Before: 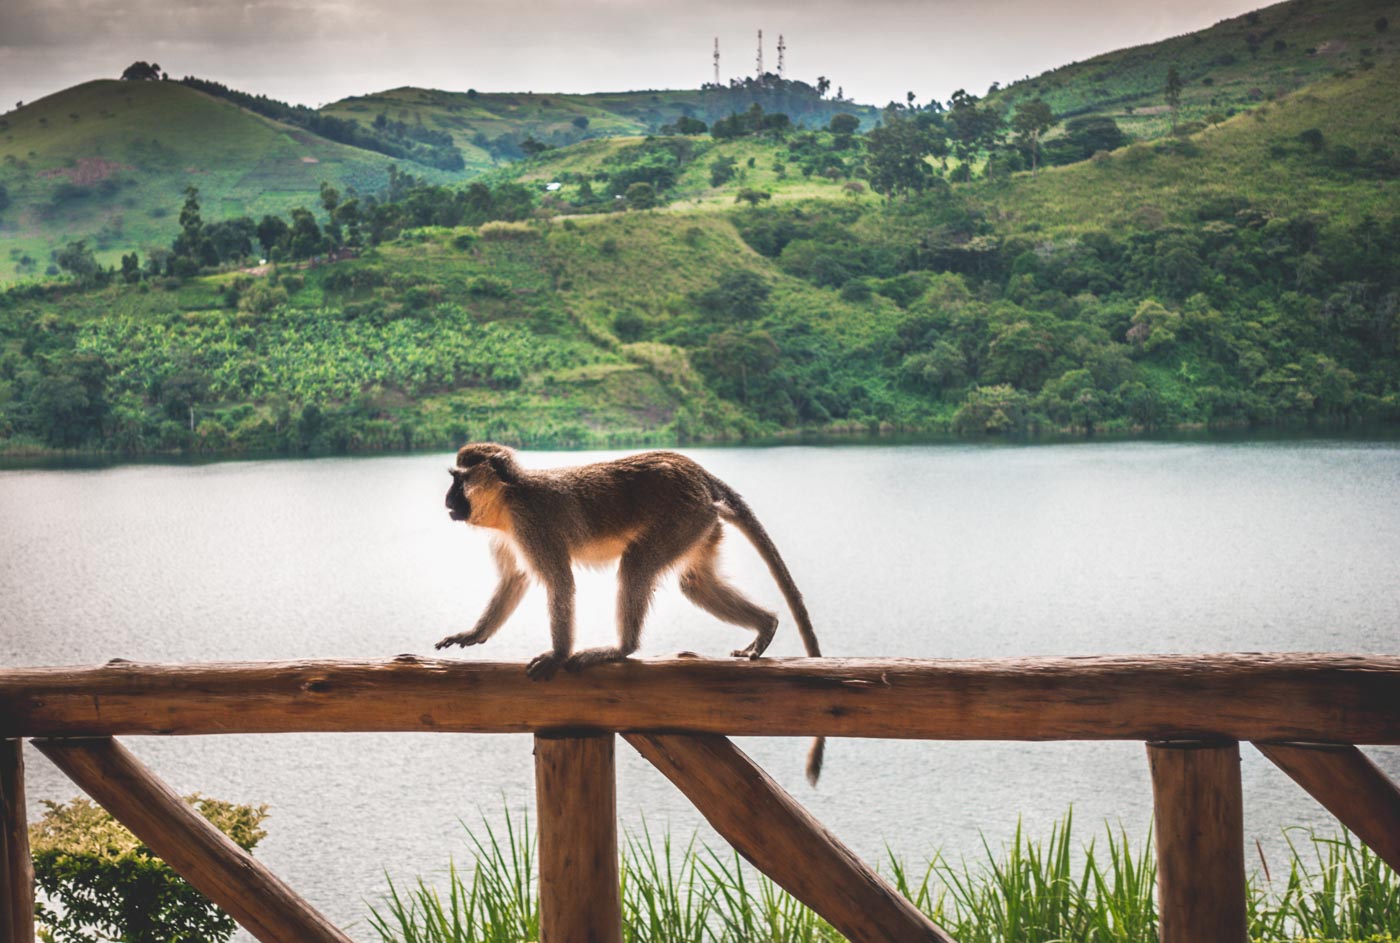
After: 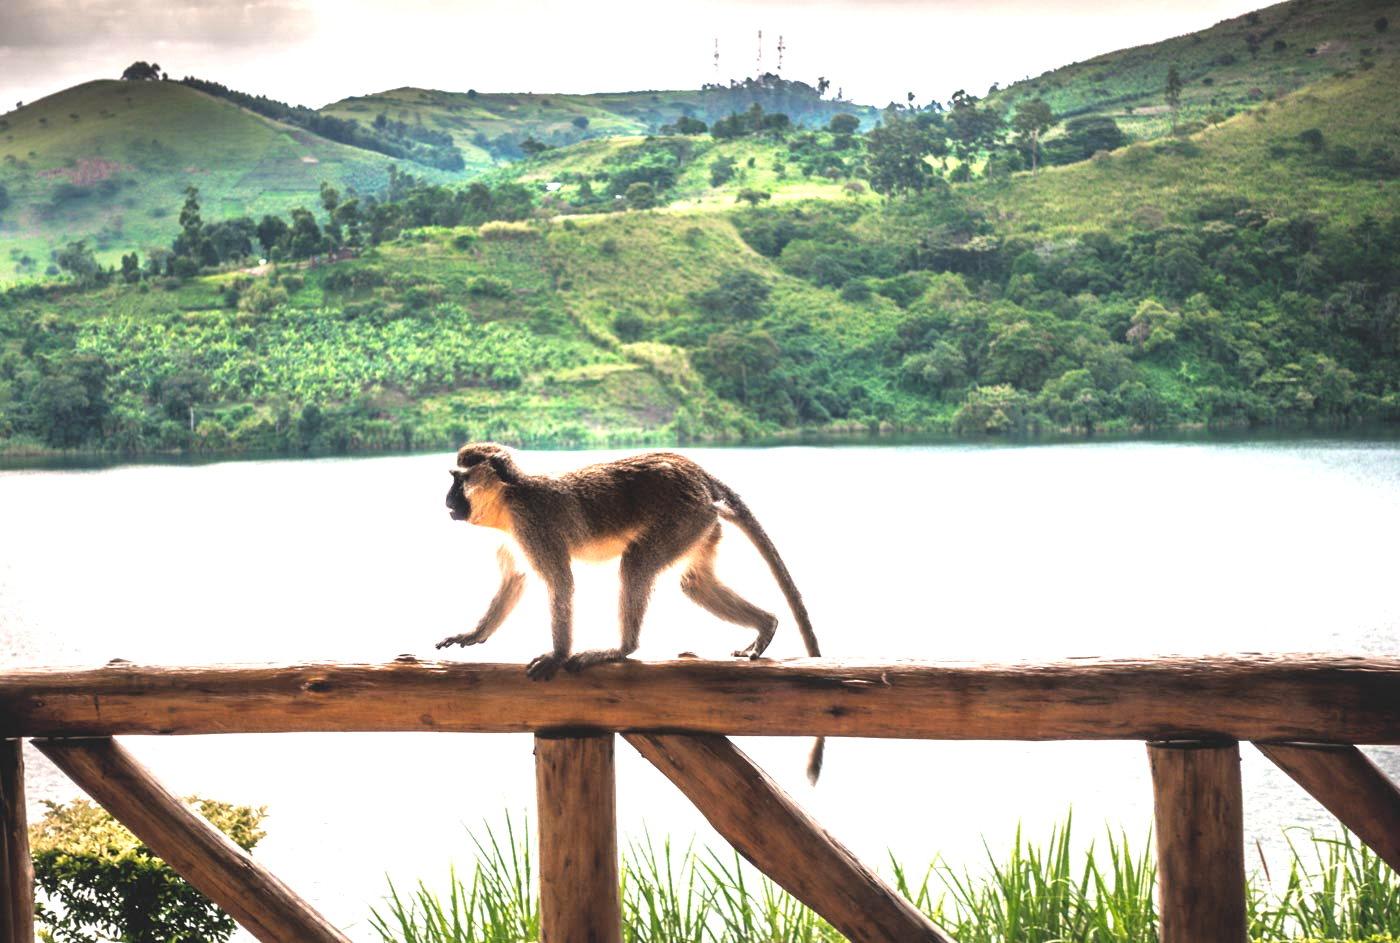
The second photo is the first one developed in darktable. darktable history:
tone equalizer: -8 EV -1.05 EV, -7 EV -0.989 EV, -6 EV -0.838 EV, -5 EV -0.573 EV, -3 EV 0.585 EV, -2 EV 0.872 EV, -1 EV 1 EV, +0 EV 1.08 EV
